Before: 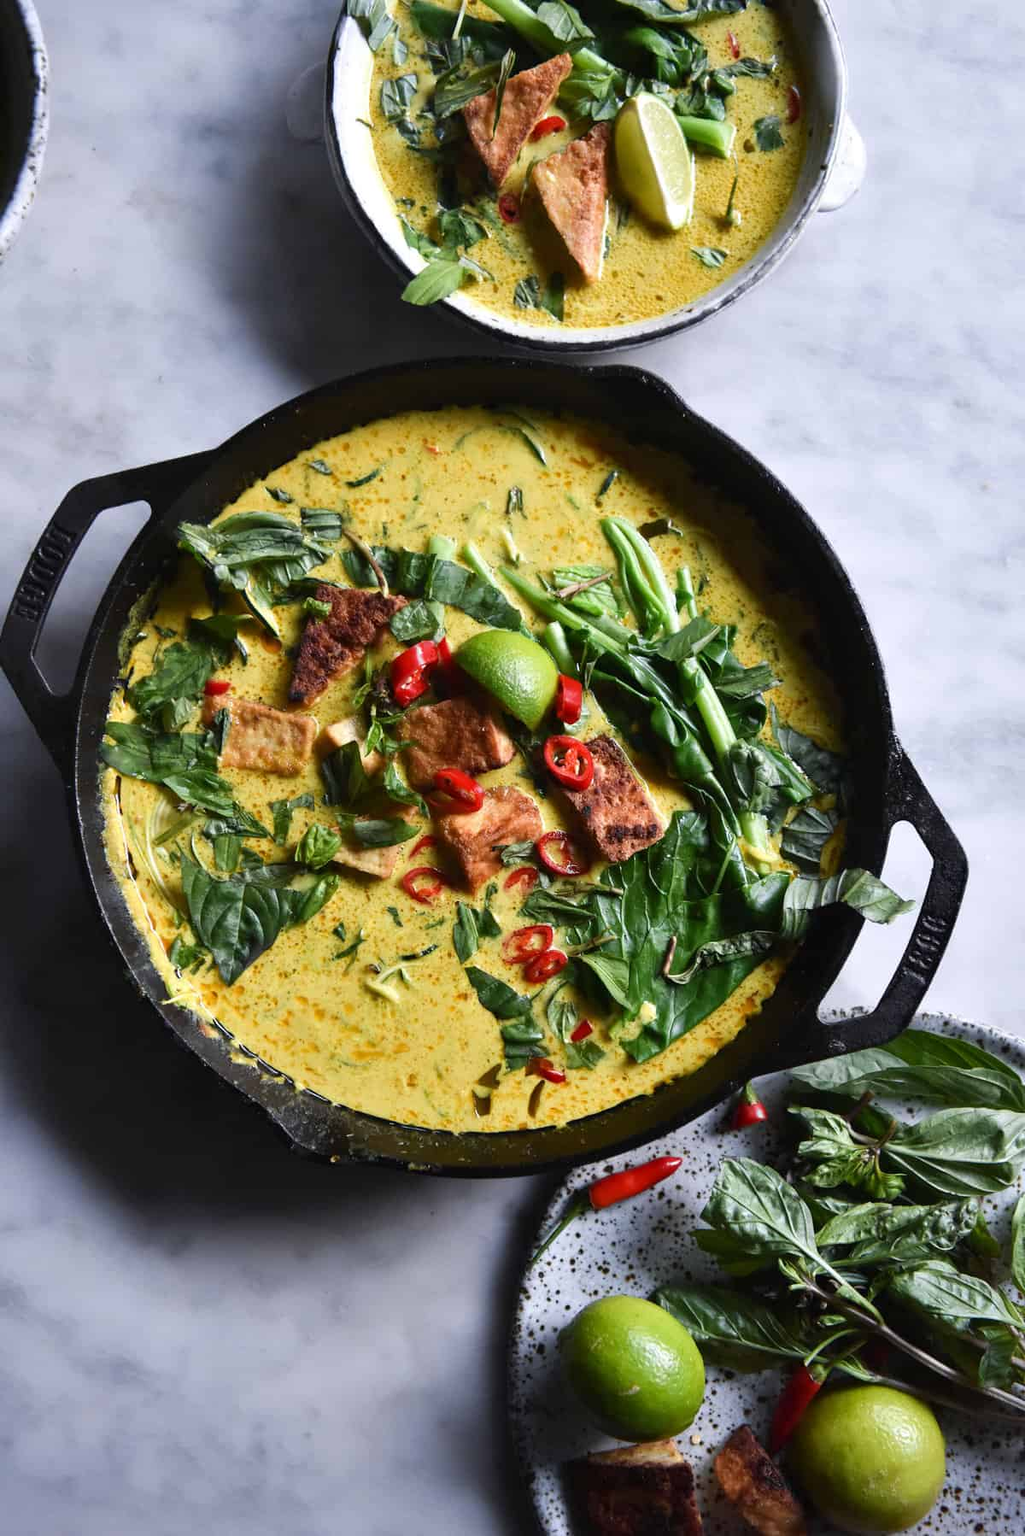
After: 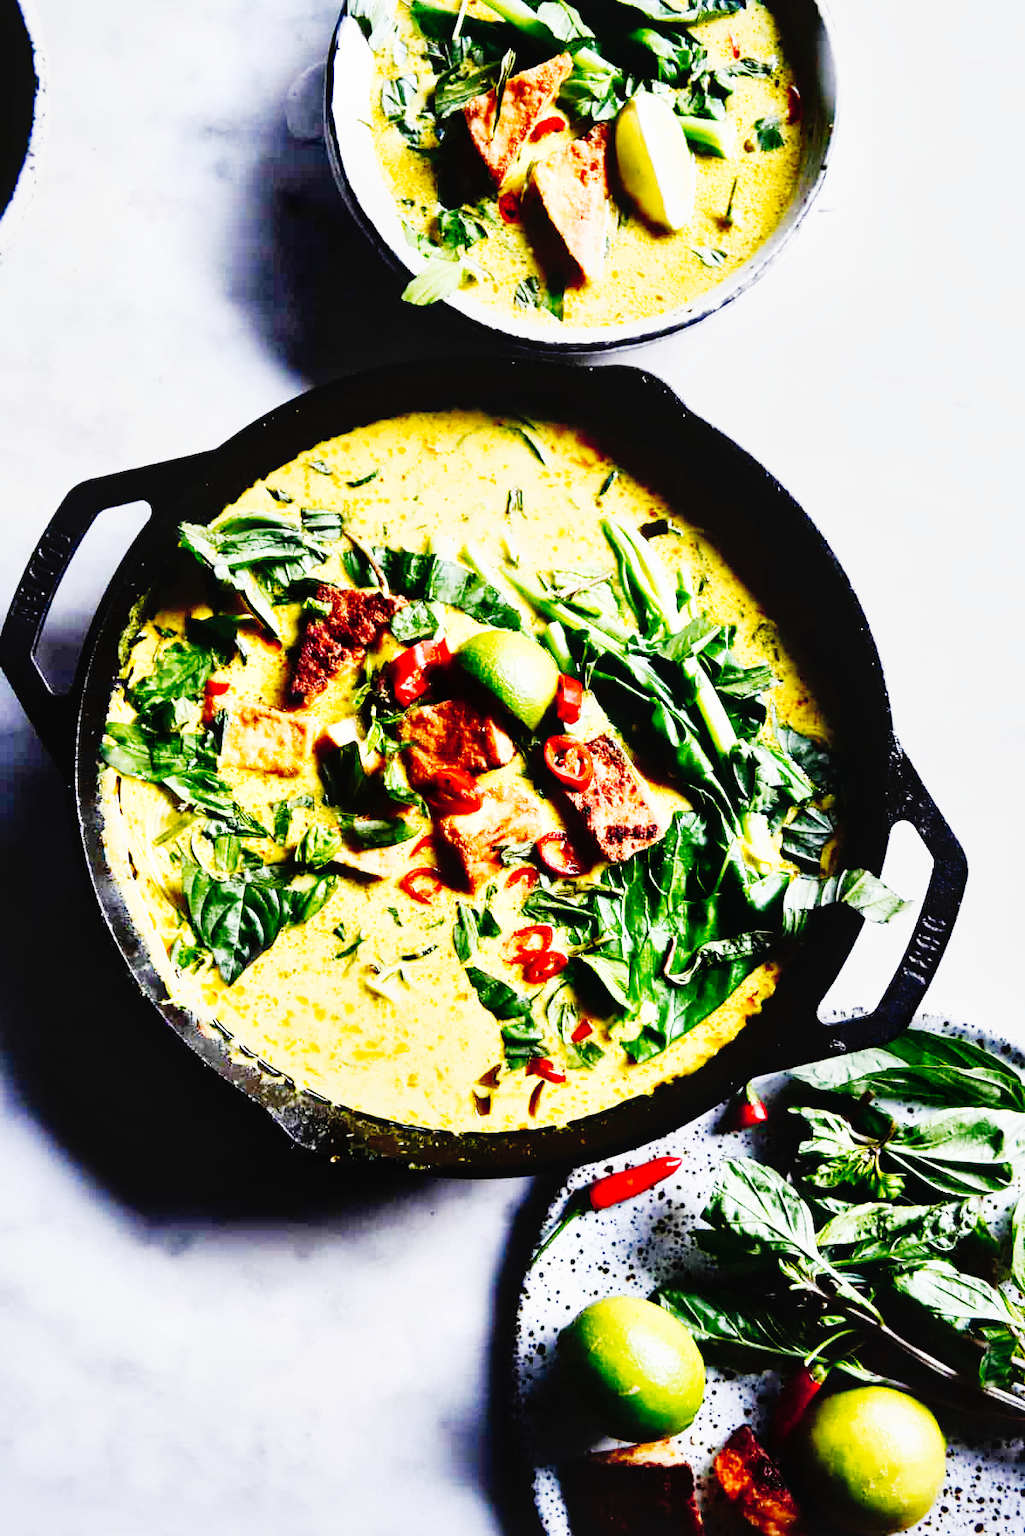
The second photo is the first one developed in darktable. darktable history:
contrast brightness saturation: contrast 0.186, brightness -0.111, saturation 0.213
tone curve: curves: ch0 [(0, 0.039) (0.113, 0.081) (0.204, 0.204) (0.498, 0.608) (0.709, 0.819) (0.984, 0.961)]; ch1 [(0, 0) (0.172, 0.123) (0.317, 0.272) (0.414, 0.382) (0.476, 0.479) (0.505, 0.501) (0.528, 0.54) (0.618, 0.647) (0.709, 0.764) (1, 1)]; ch2 [(0, 0) (0.411, 0.424) (0.492, 0.502) (0.521, 0.513) (0.537, 0.57) (0.686, 0.638) (1, 1)], preserve colors none
local contrast: mode bilateral grid, contrast 19, coarseness 51, detail 179%, midtone range 0.2
base curve: curves: ch0 [(0, 0.003) (0.001, 0.002) (0.006, 0.004) (0.02, 0.022) (0.048, 0.086) (0.094, 0.234) (0.162, 0.431) (0.258, 0.629) (0.385, 0.8) (0.548, 0.918) (0.751, 0.988) (1, 1)], preserve colors none
